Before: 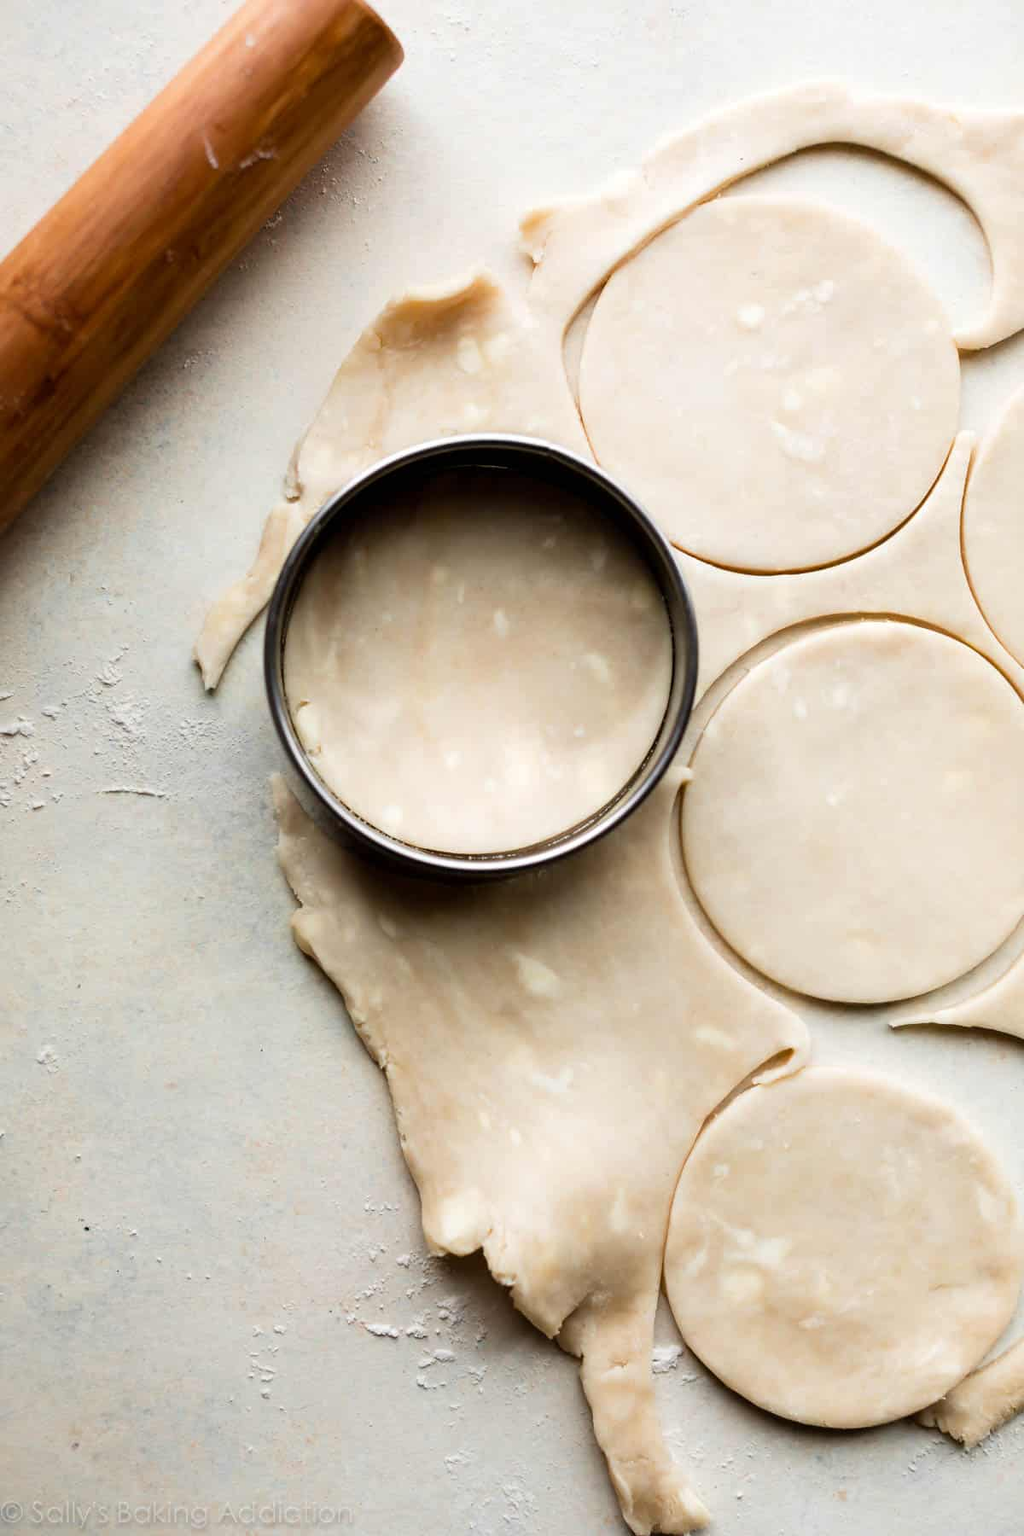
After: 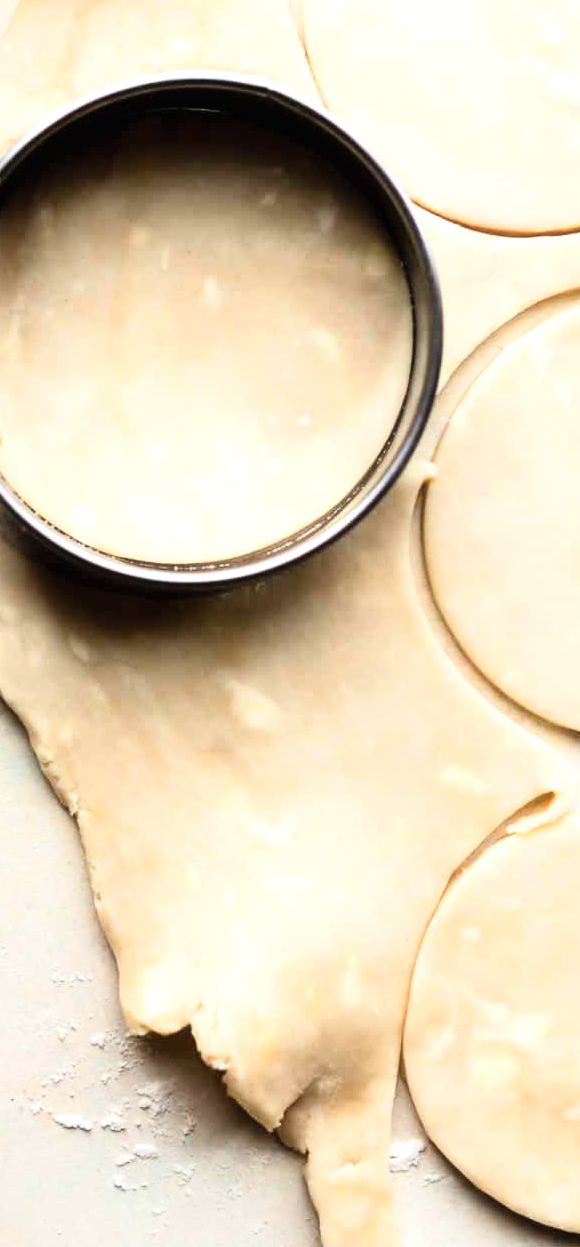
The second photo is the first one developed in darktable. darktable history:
haze removal: strength -0.05, adaptive false
tone equalizer: -8 EV -0.386 EV, -7 EV -0.365 EV, -6 EV -0.355 EV, -5 EV -0.255 EV, -3 EV 0.211 EV, -2 EV 0.322 EV, -1 EV 0.373 EV, +0 EV 0.386 EV
crop: left 31.325%, top 24.278%, right 20.311%, bottom 6.426%
contrast brightness saturation: contrast 0.195, brightness 0.157, saturation 0.222
